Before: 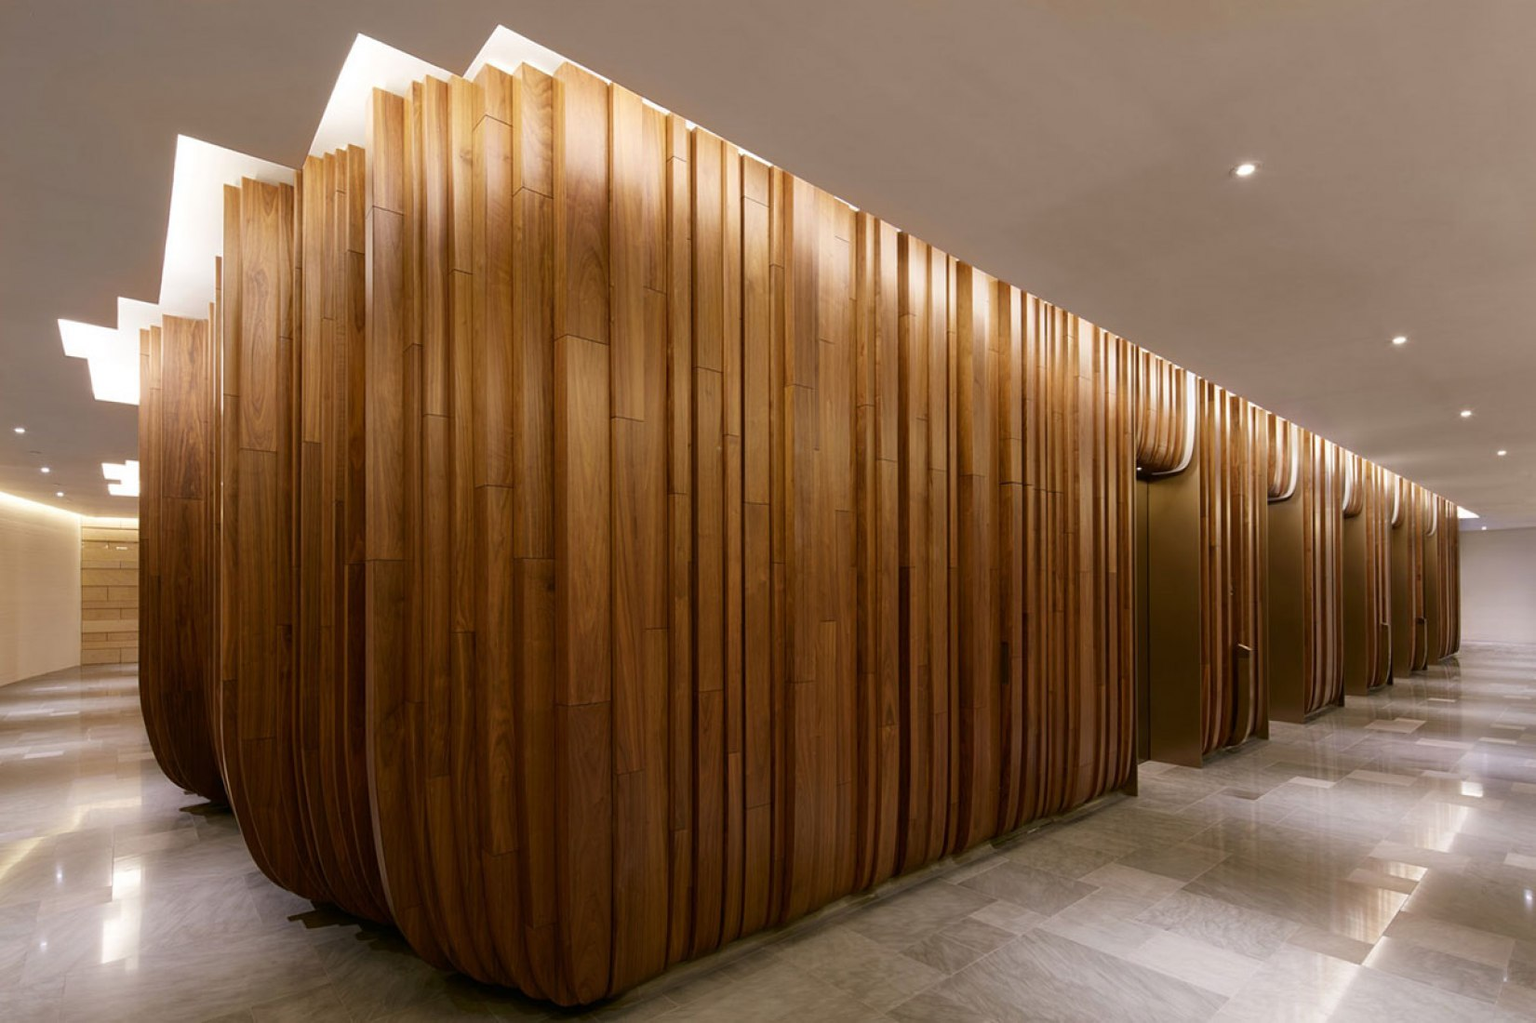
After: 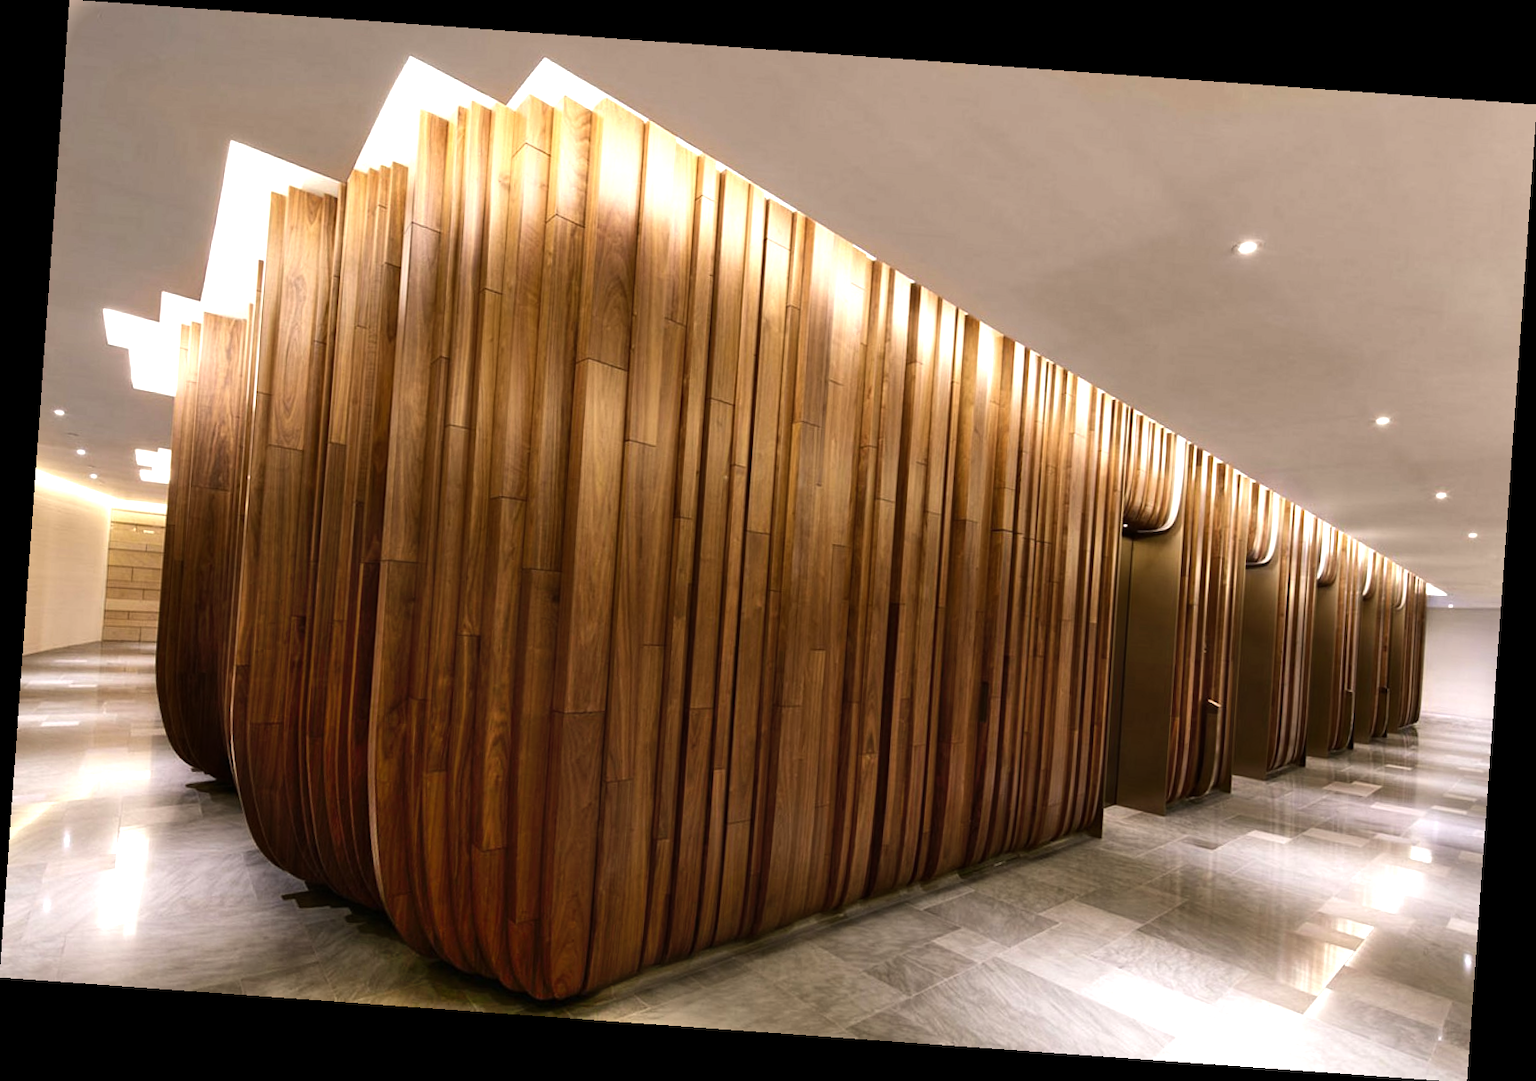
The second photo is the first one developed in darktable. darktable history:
shadows and highlights: radius 44.78, white point adjustment 6.64, compress 79.65%, highlights color adjustment 78.42%, soften with gaussian
tone equalizer: -8 EV -0.75 EV, -7 EV -0.7 EV, -6 EV -0.6 EV, -5 EV -0.4 EV, -3 EV 0.4 EV, -2 EV 0.6 EV, -1 EV 0.7 EV, +0 EV 0.75 EV, edges refinement/feathering 500, mask exposure compensation -1.57 EV, preserve details no
rotate and perspective: rotation 4.1°, automatic cropping off
